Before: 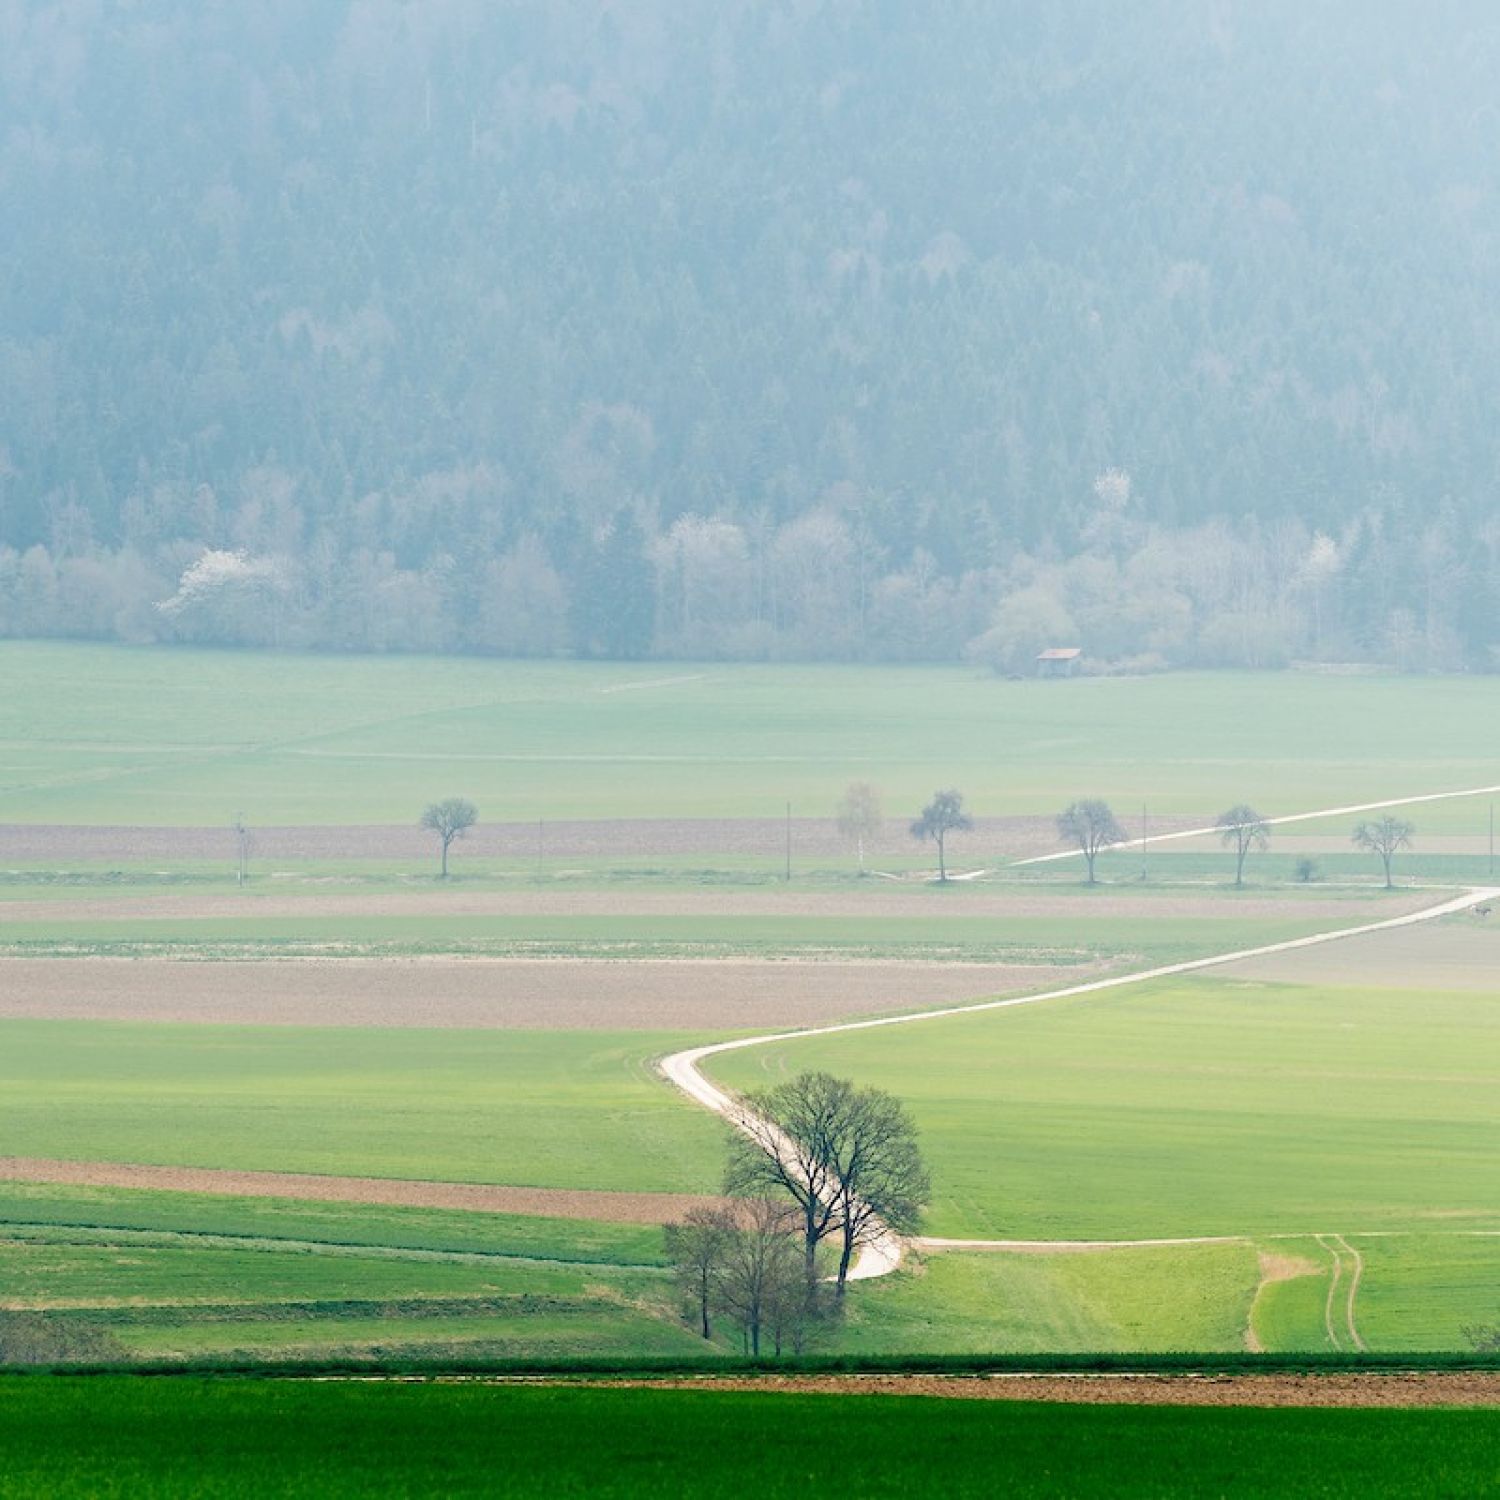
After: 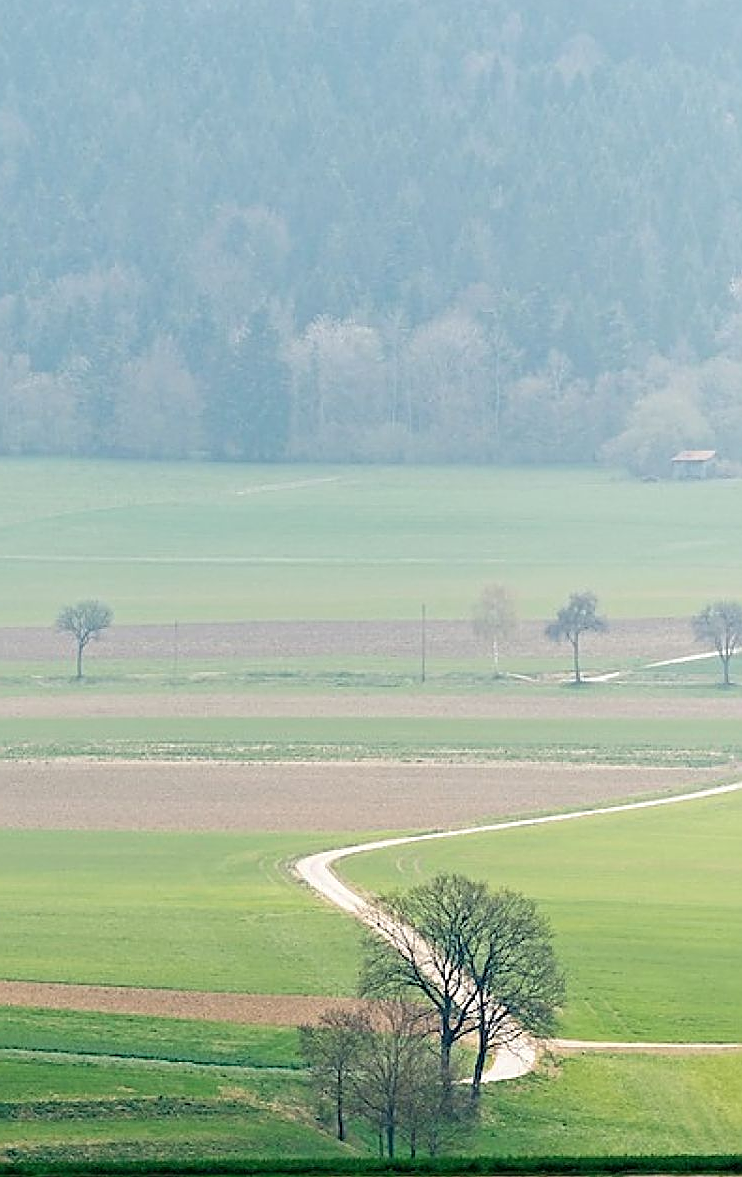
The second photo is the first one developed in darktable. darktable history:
sharpen: amount 0.901
crop and rotate: angle 0.02°, left 24.353%, top 13.219%, right 26.156%, bottom 8.224%
